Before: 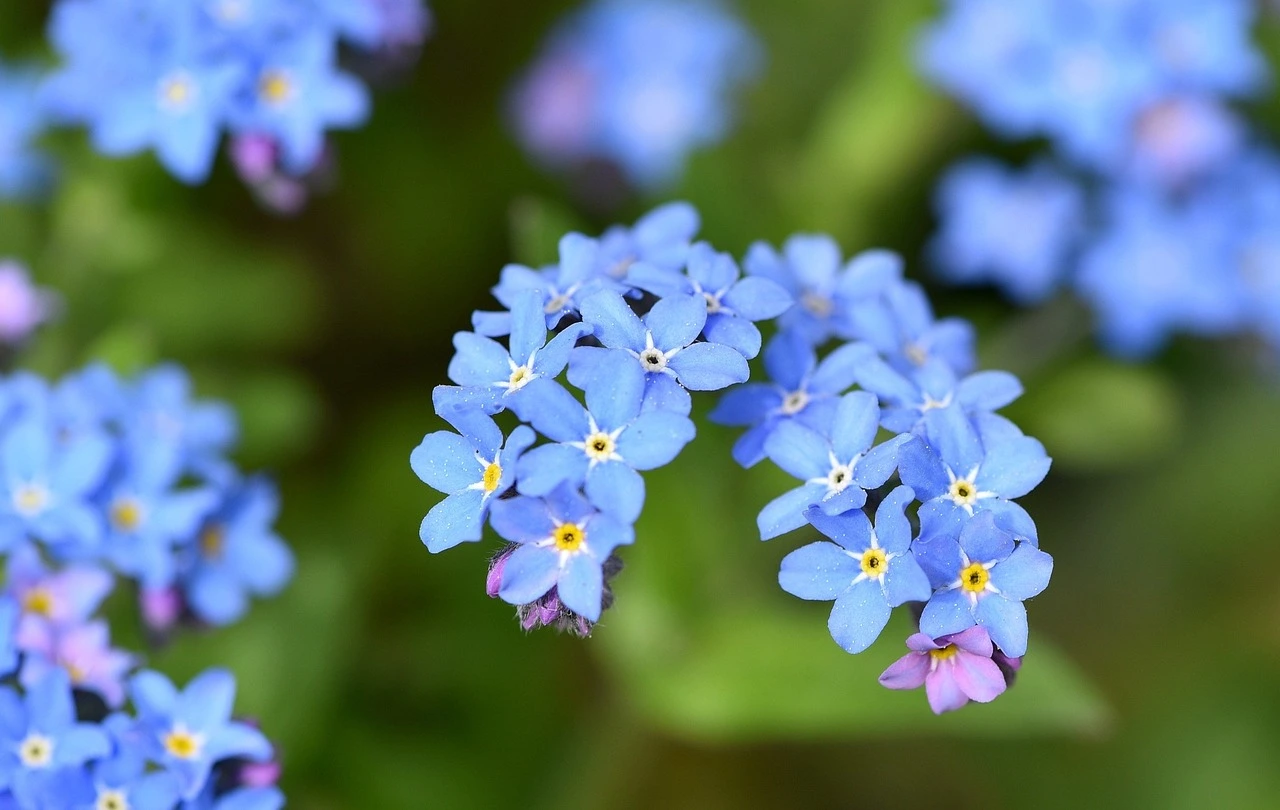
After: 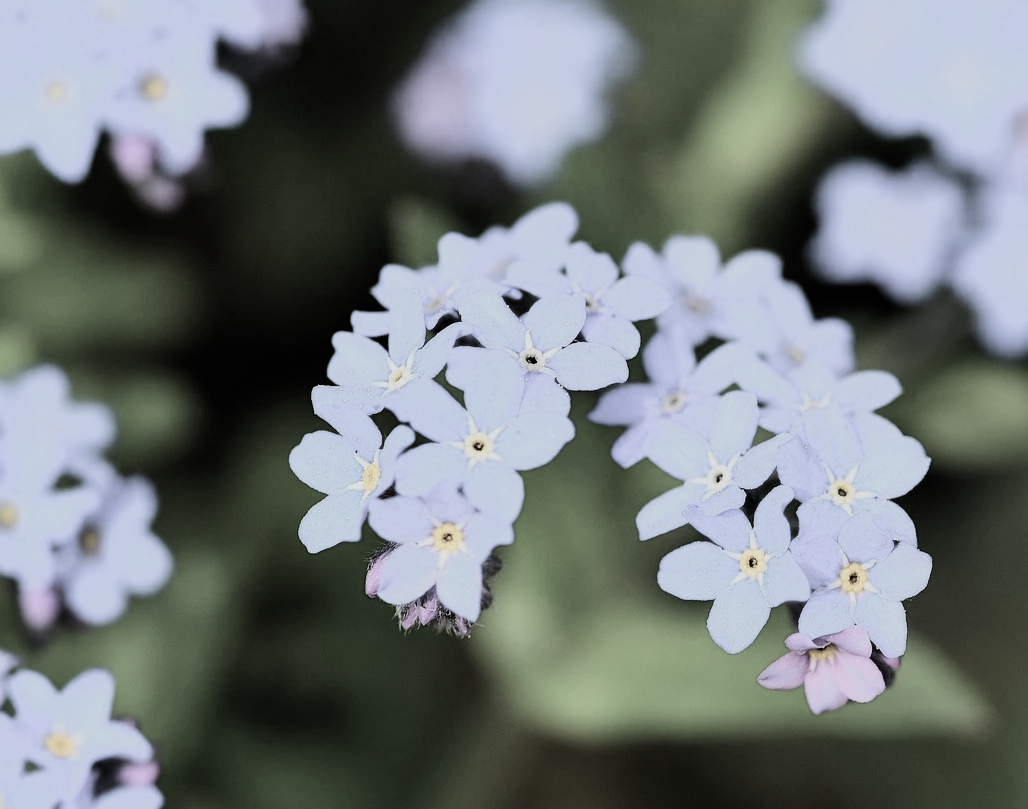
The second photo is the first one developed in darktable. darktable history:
crop and rotate: left 9.486%, right 10.192%
filmic rgb: black relative exposure -5.12 EV, white relative exposure 3.97 EV, hardness 2.89, contrast 1.405, highlights saturation mix -29.4%, color science v5 (2021), contrast in shadows safe, contrast in highlights safe
